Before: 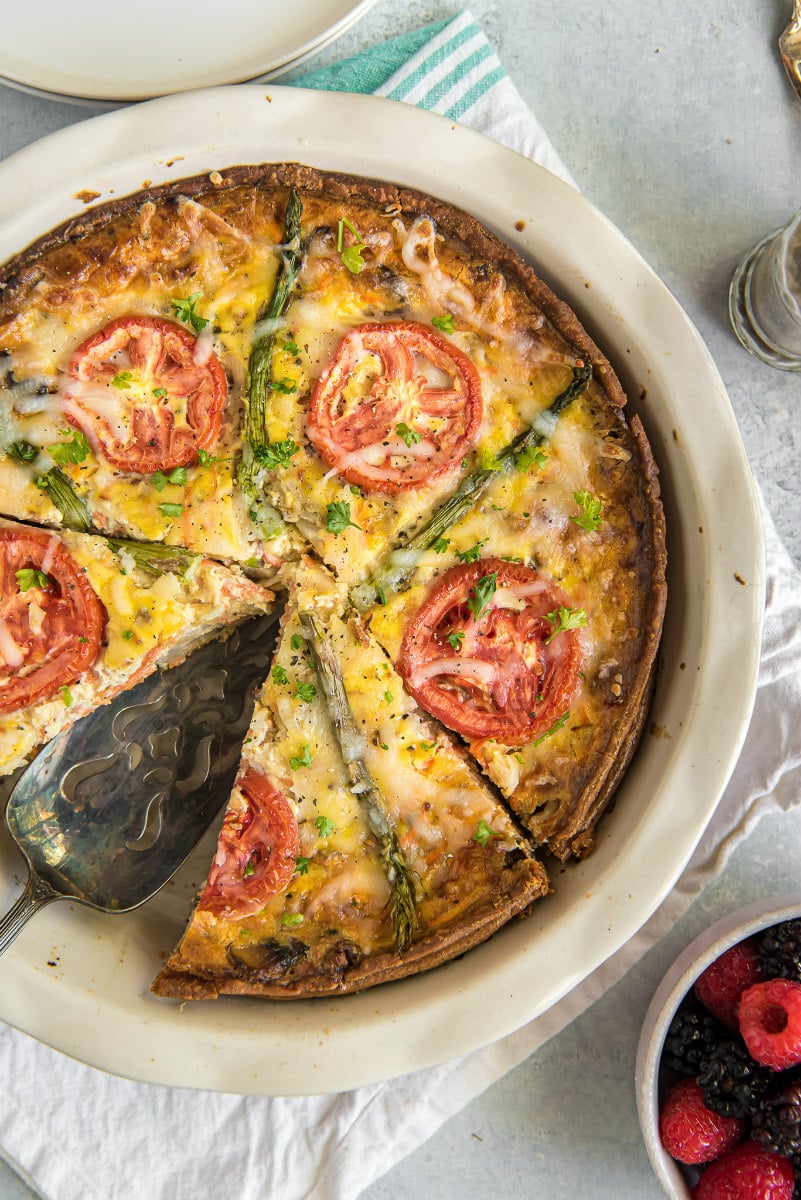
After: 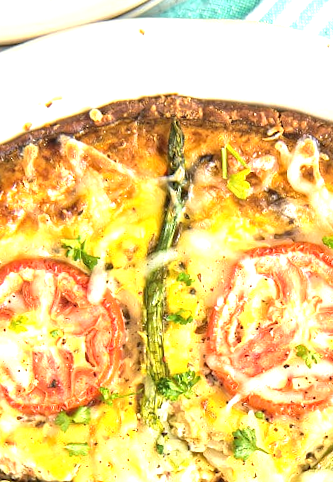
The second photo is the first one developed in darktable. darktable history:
crop and rotate: left 10.817%, top 0.062%, right 47.194%, bottom 53.626%
rotate and perspective: rotation -4.57°, crop left 0.054, crop right 0.944, crop top 0.087, crop bottom 0.914
exposure: black level correction 0, exposure 1.2 EV, compensate highlight preservation false
